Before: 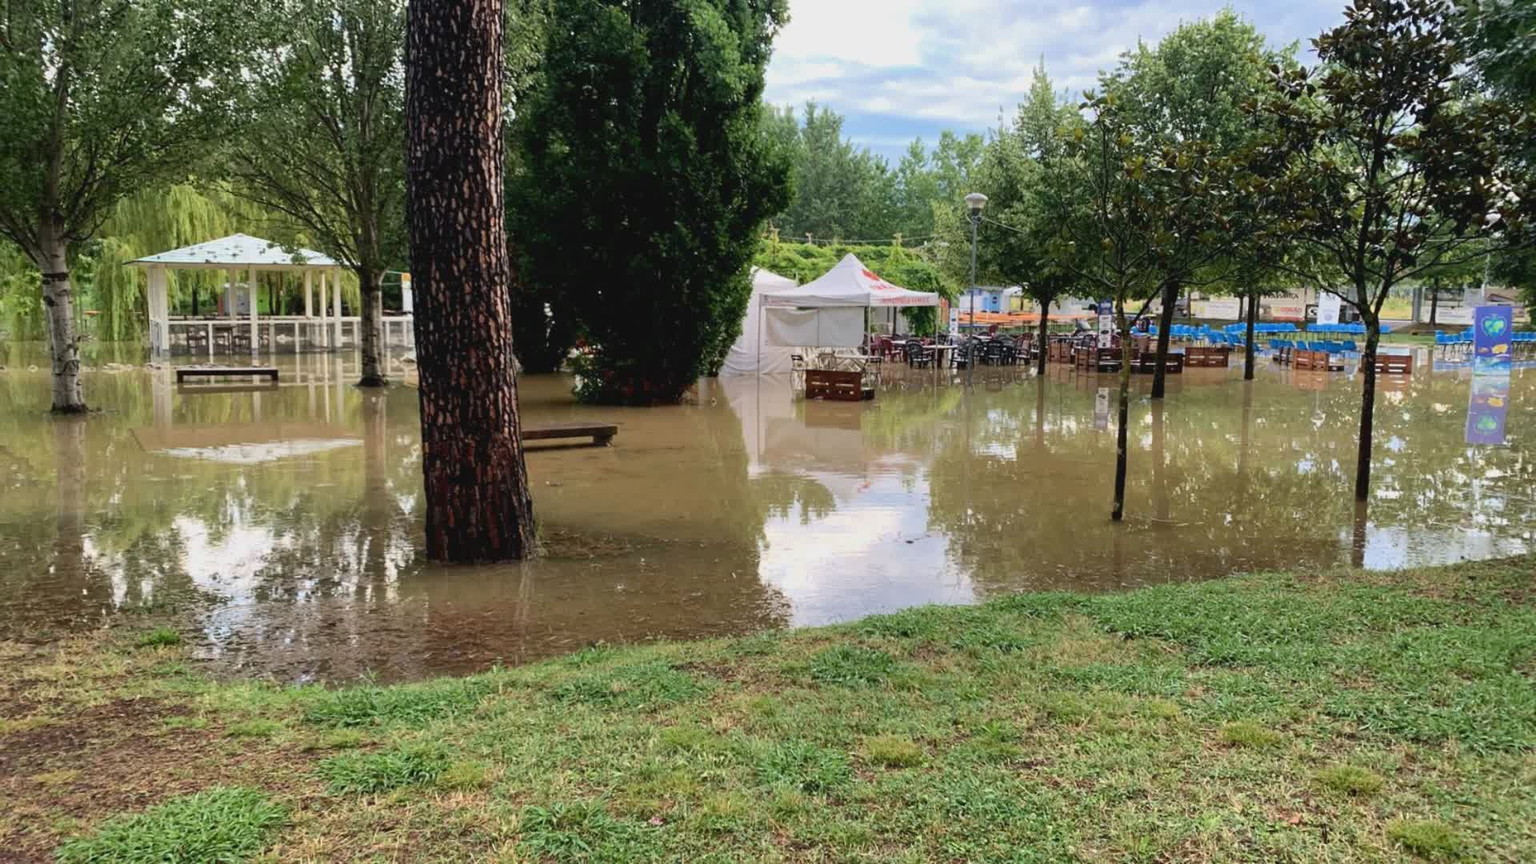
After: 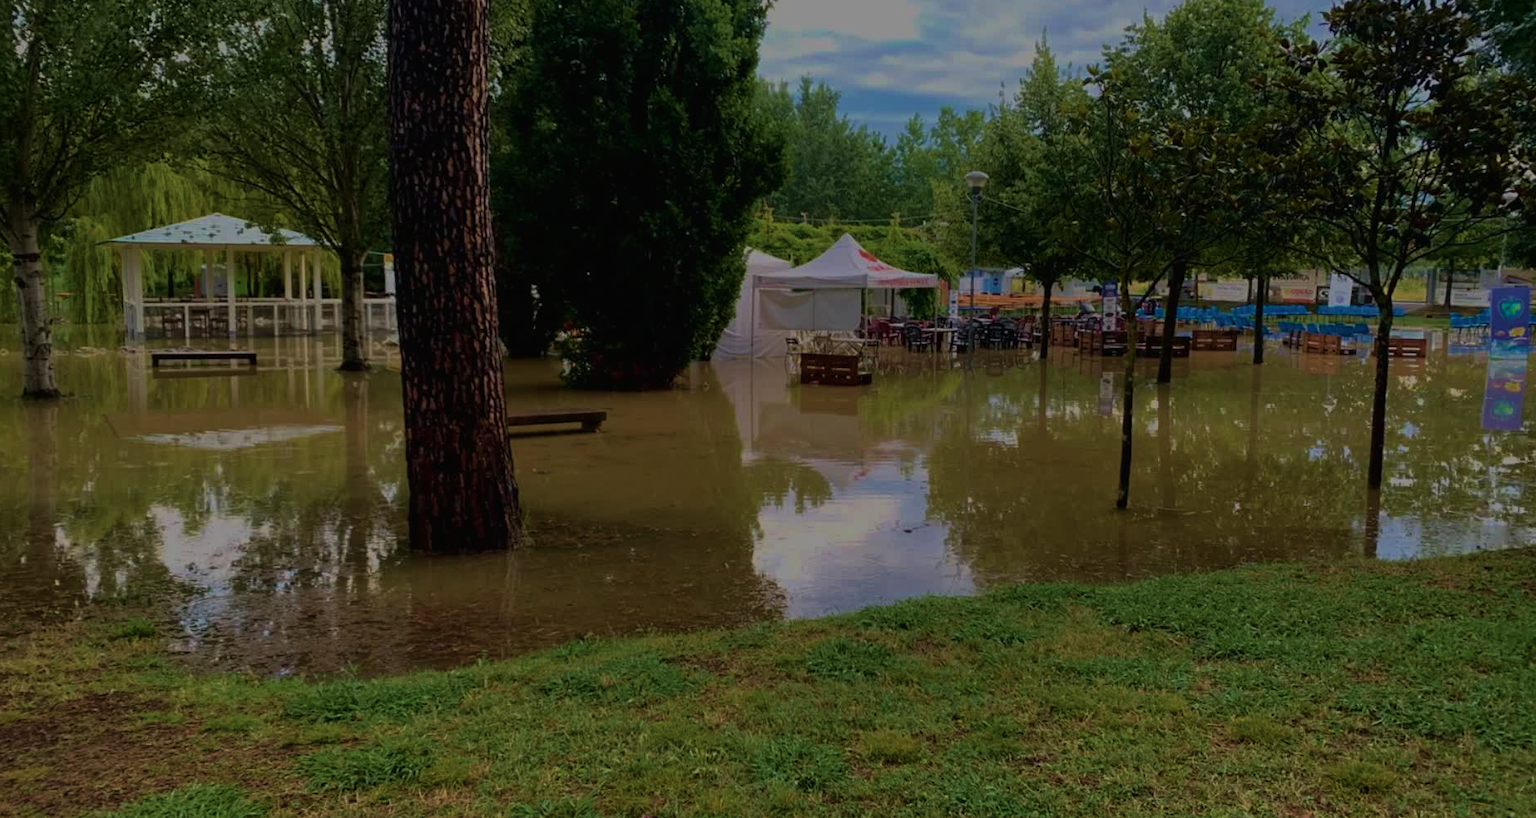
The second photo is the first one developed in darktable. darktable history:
velvia: strength 74.72%
tone equalizer: -8 EV -1.97 EV, -7 EV -1.99 EV, -6 EV -1.97 EV, -5 EV -1.98 EV, -4 EV -1.97 EV, -3 EV -1.99 EV, -2 EV -1.98 EV, -1 EV -1.62 EV, +0 EV -1.99 EV, edges refinement/feathering 500, mask exposure compensation -1.57 EV, preserve details no
crop: left 1.946%, top 3.174%, right 1.11%, bottom 4.954%
